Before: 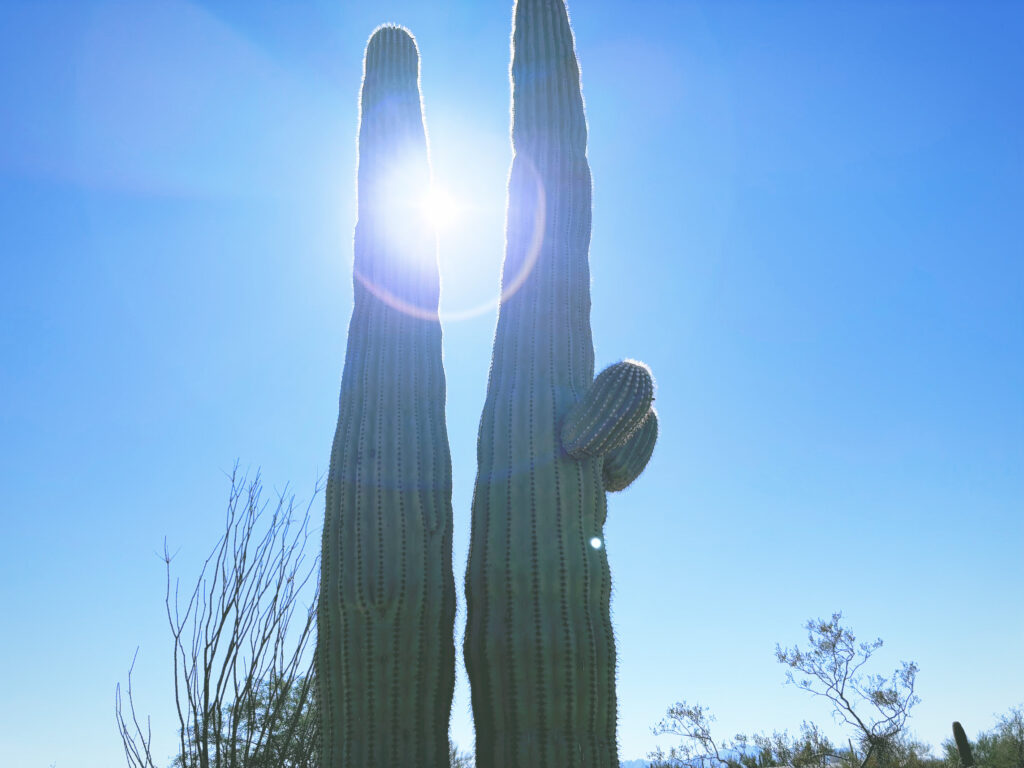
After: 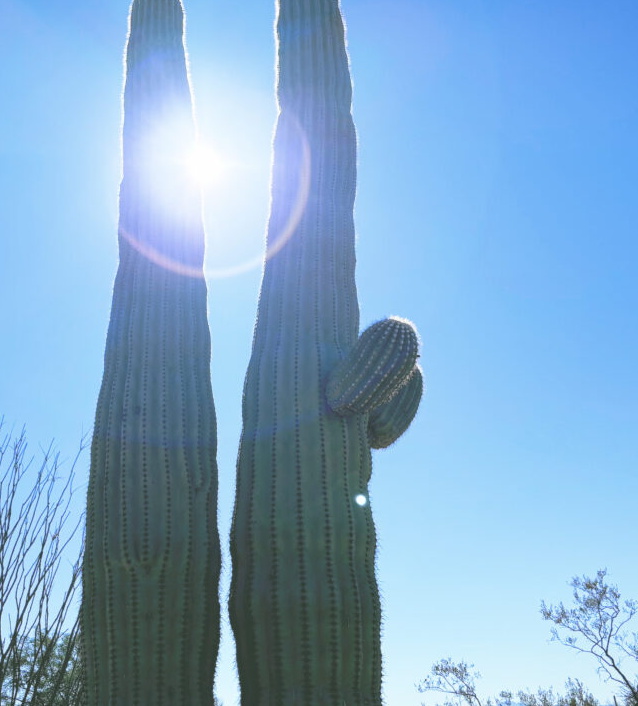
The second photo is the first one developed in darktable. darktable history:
crop and rotate: left 23.003%, top 5.626%, right 14.637%, bottom 2.359%
